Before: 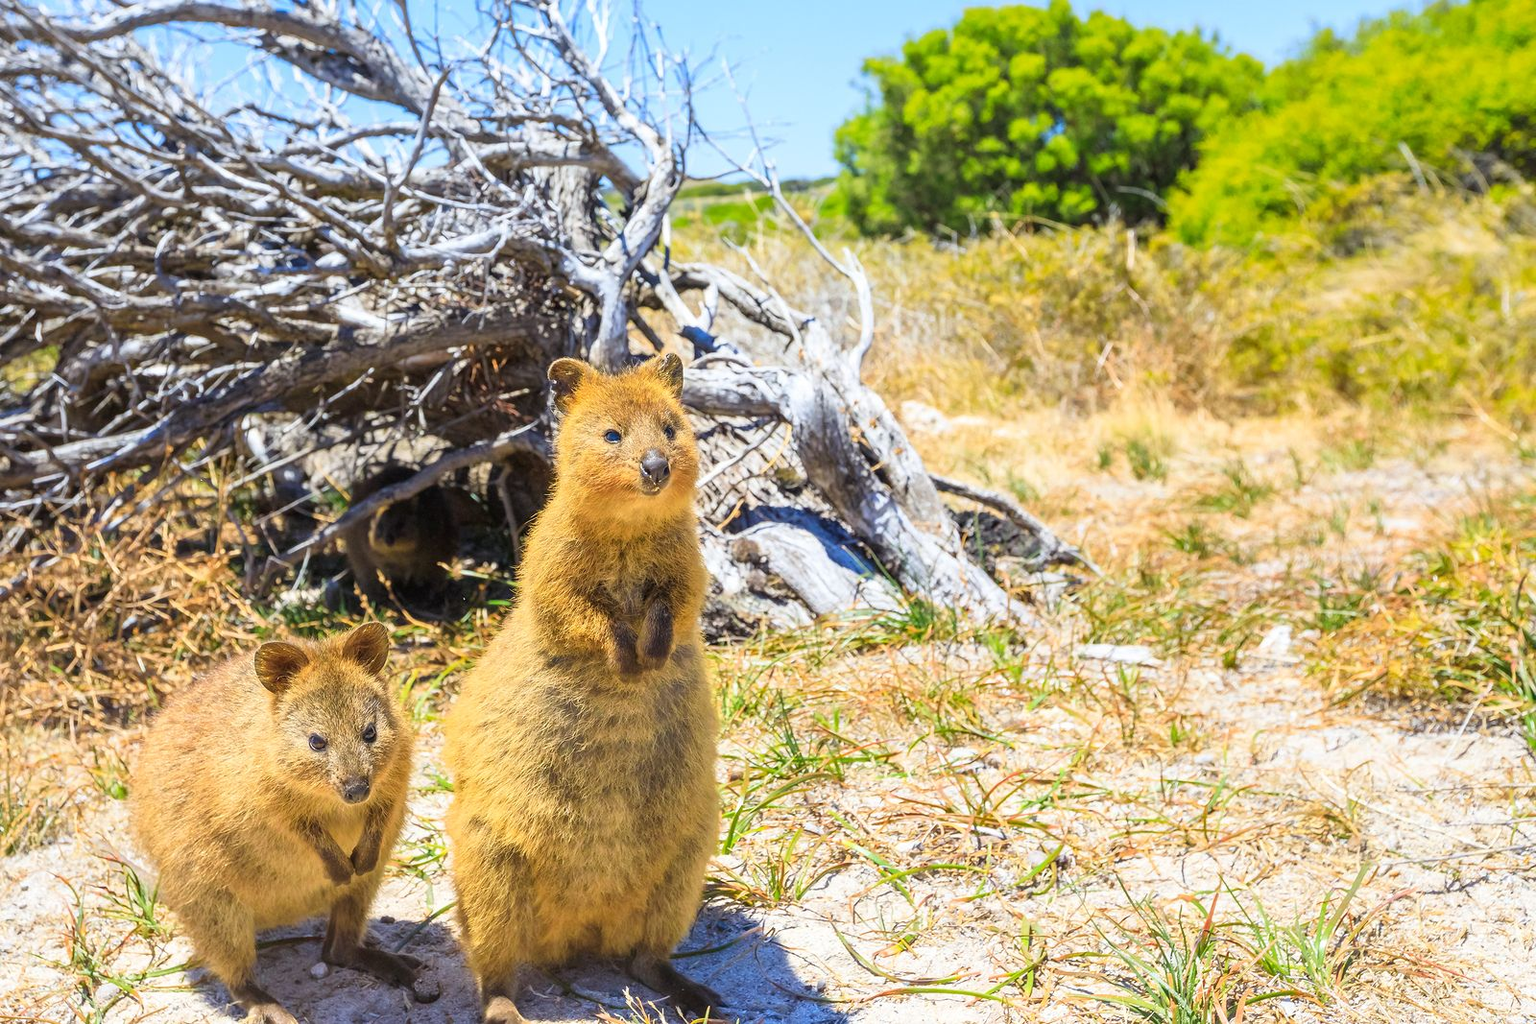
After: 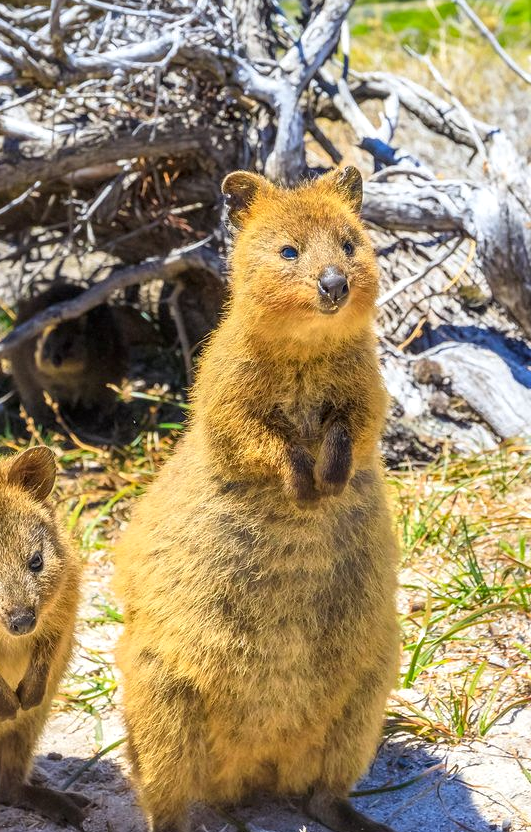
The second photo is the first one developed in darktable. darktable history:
crop and rotate: left 21.825%, top 18.964%, right 44.955%, bottom 2.985%
local contrast: on, module defaults
